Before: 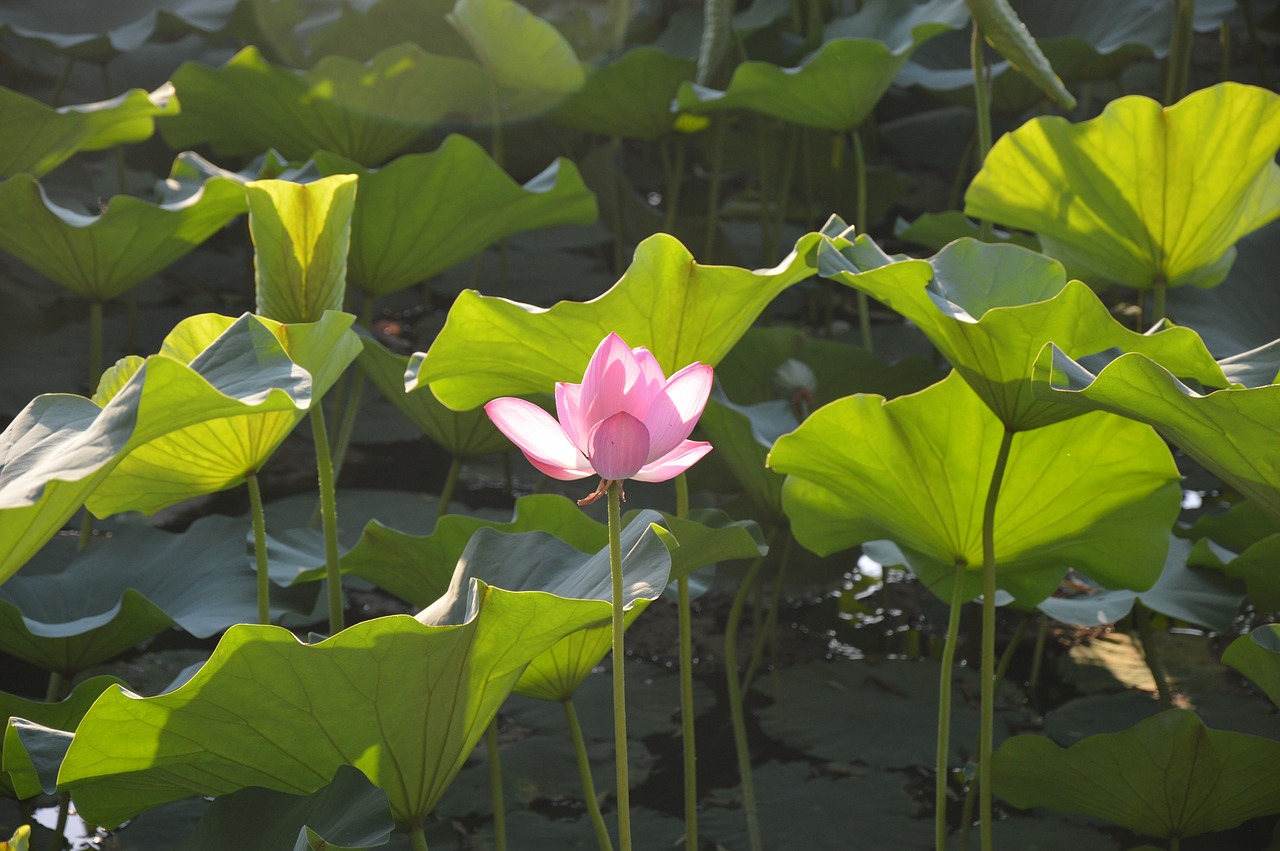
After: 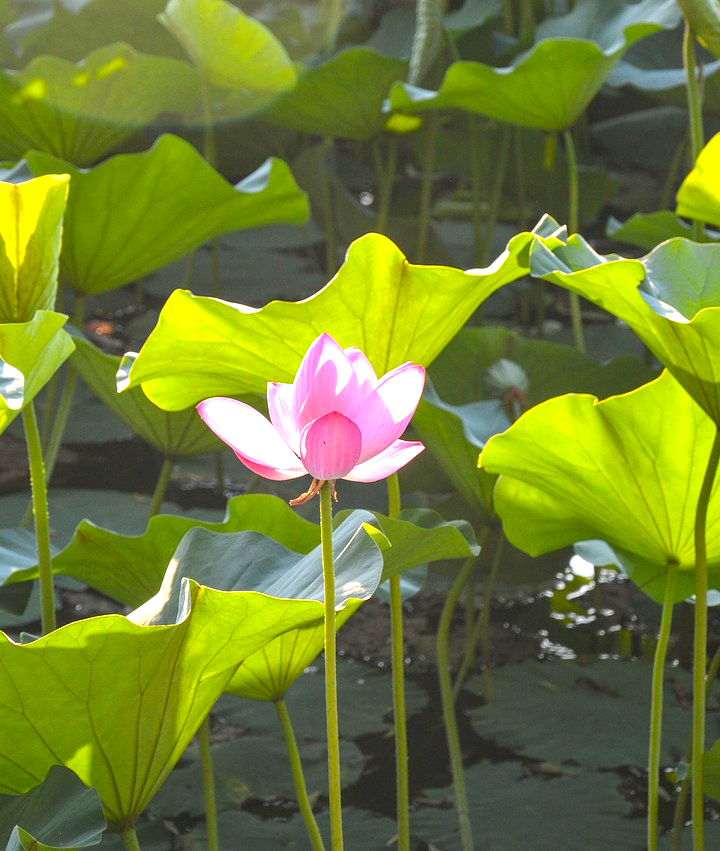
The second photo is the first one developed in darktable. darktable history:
crop and rotate: left 22.516%, right 21.234%
color balance rgb: perceptual saturation grading › global saturation 25%, global vibrance 20%
exposure: black level correction 0.001, exposure 0.955 EV, compensate exposure bias true, compensate highlight preservation false
local contrast: on, module defaults
